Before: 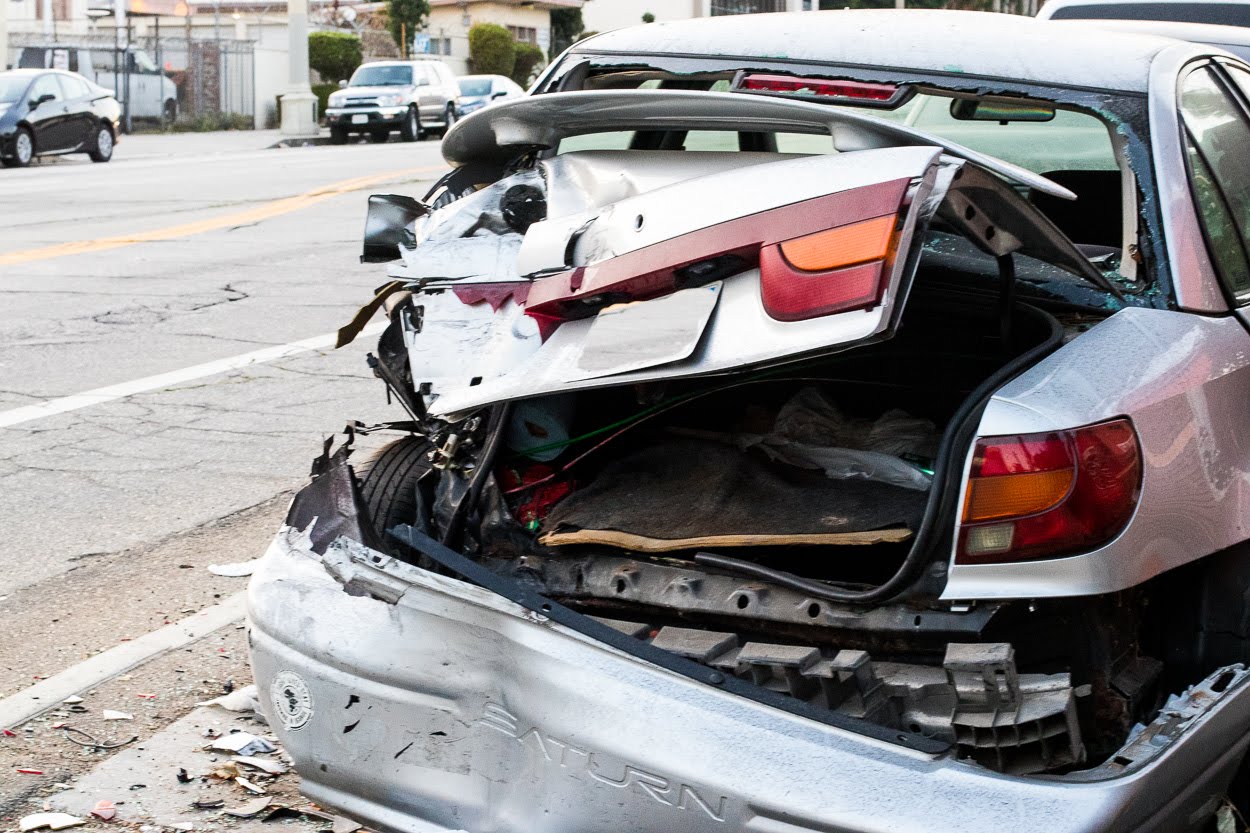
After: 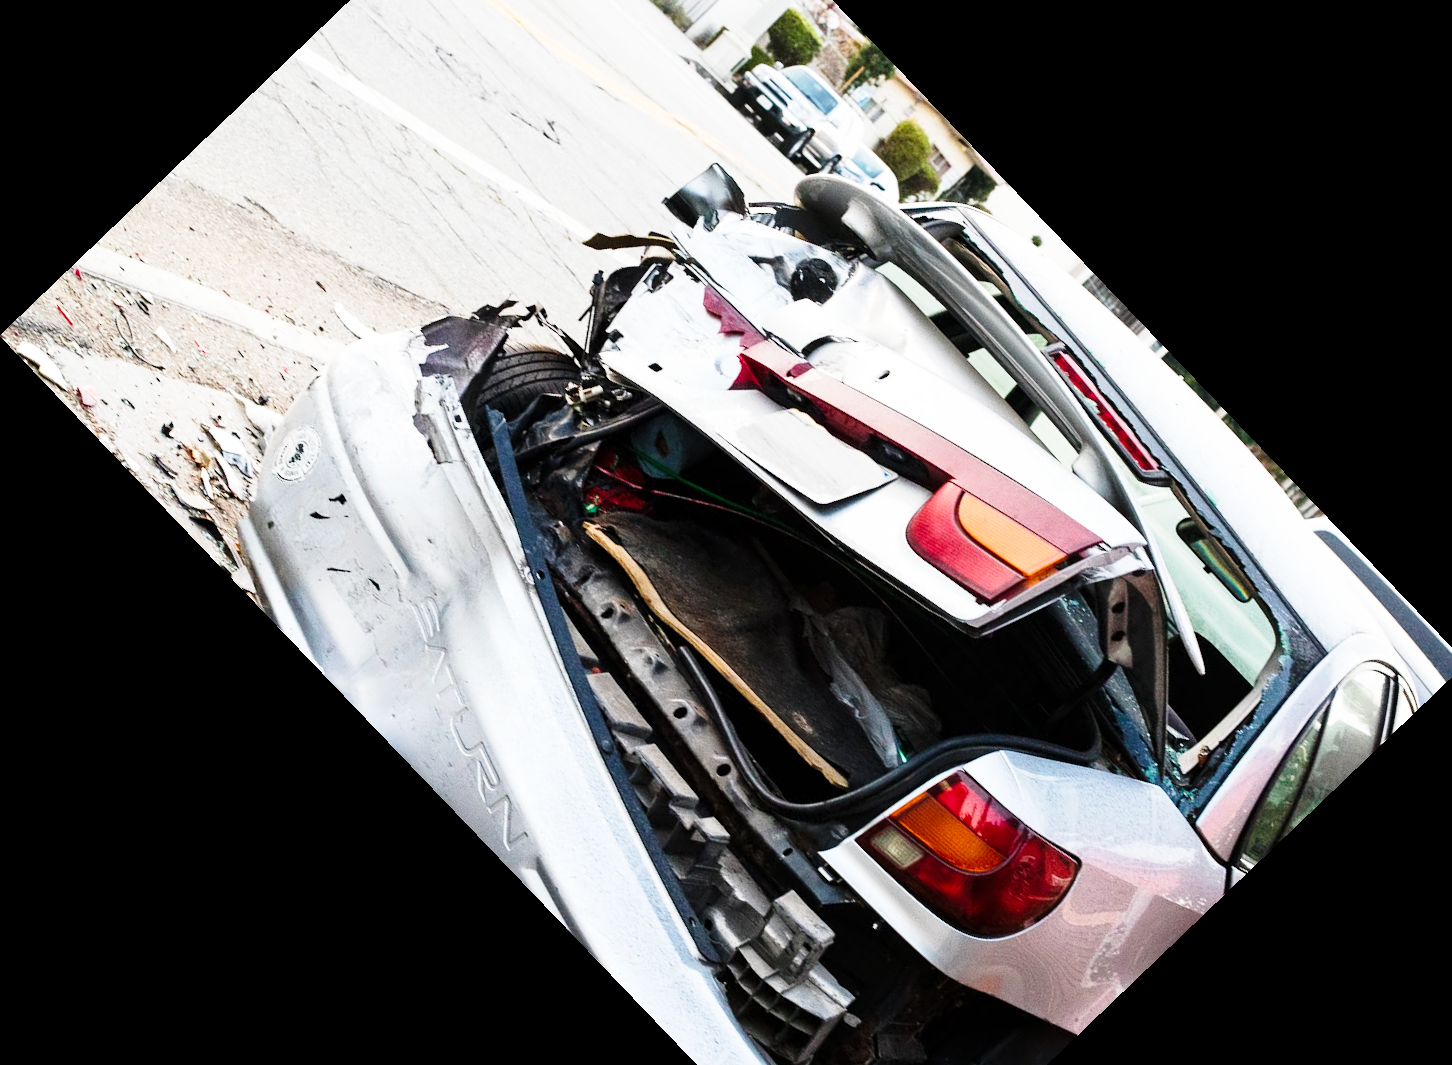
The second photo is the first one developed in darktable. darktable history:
base curve: curves: ch0 [(0, 0) (0.028, 0.03) (0.121, 0.232) (0.46, 0.748) (0.859, 0.968) (1, 1)], preserve colors none
crop and rotate: angle -46.26°, top 16.234%, right 0.912%, bottom 11.704%
